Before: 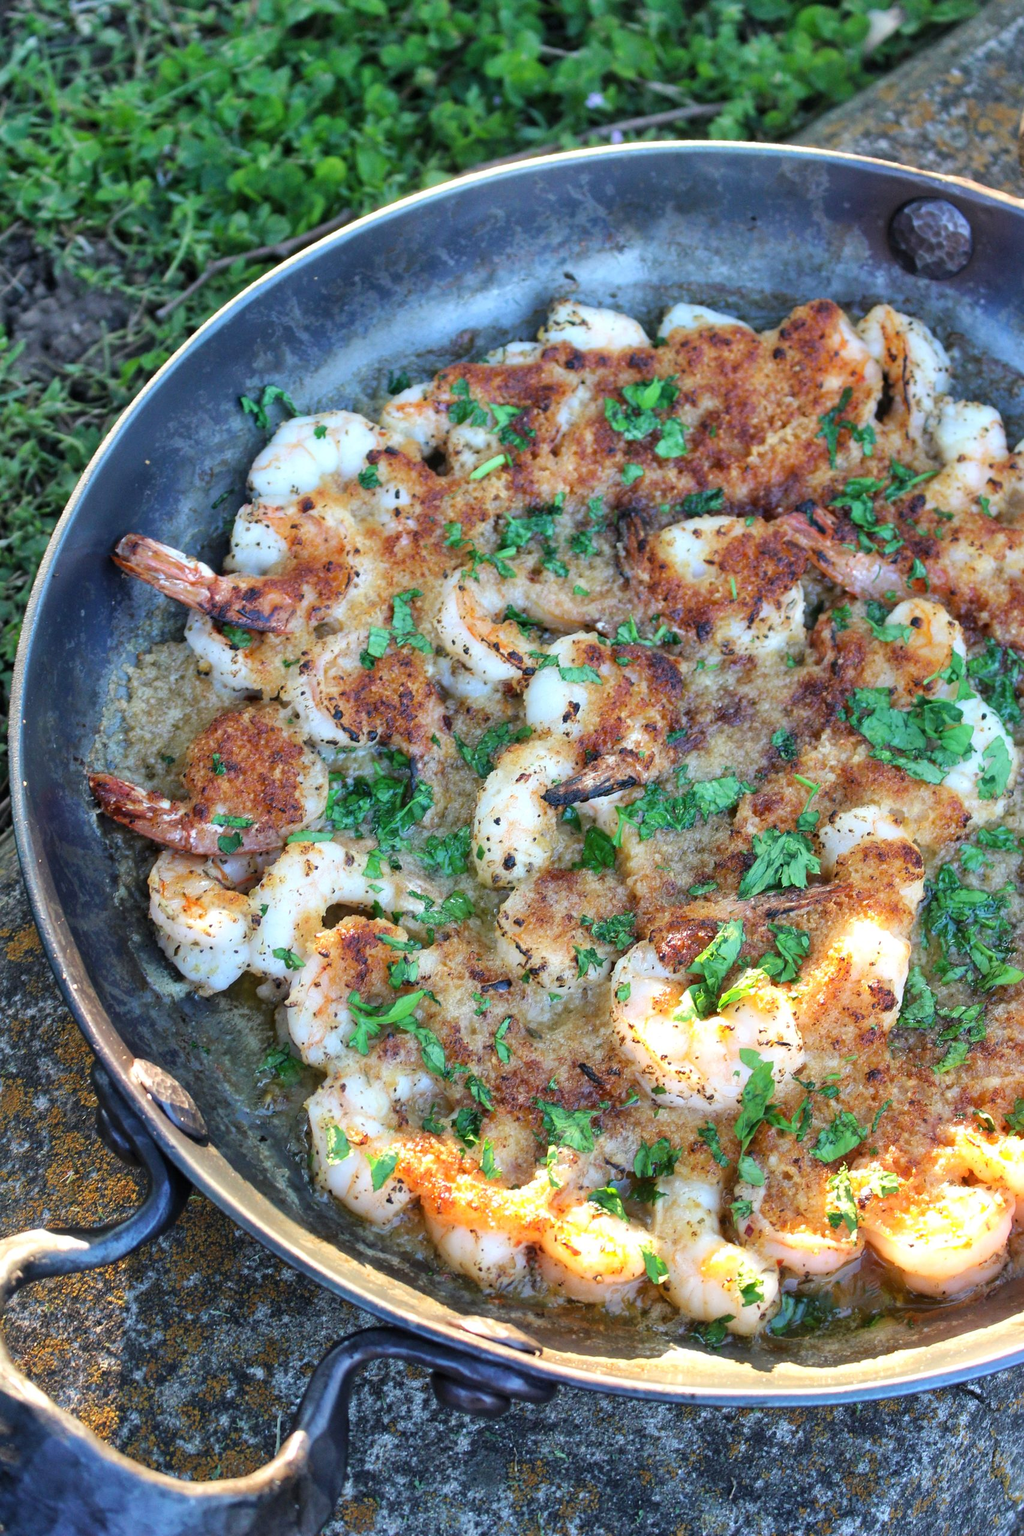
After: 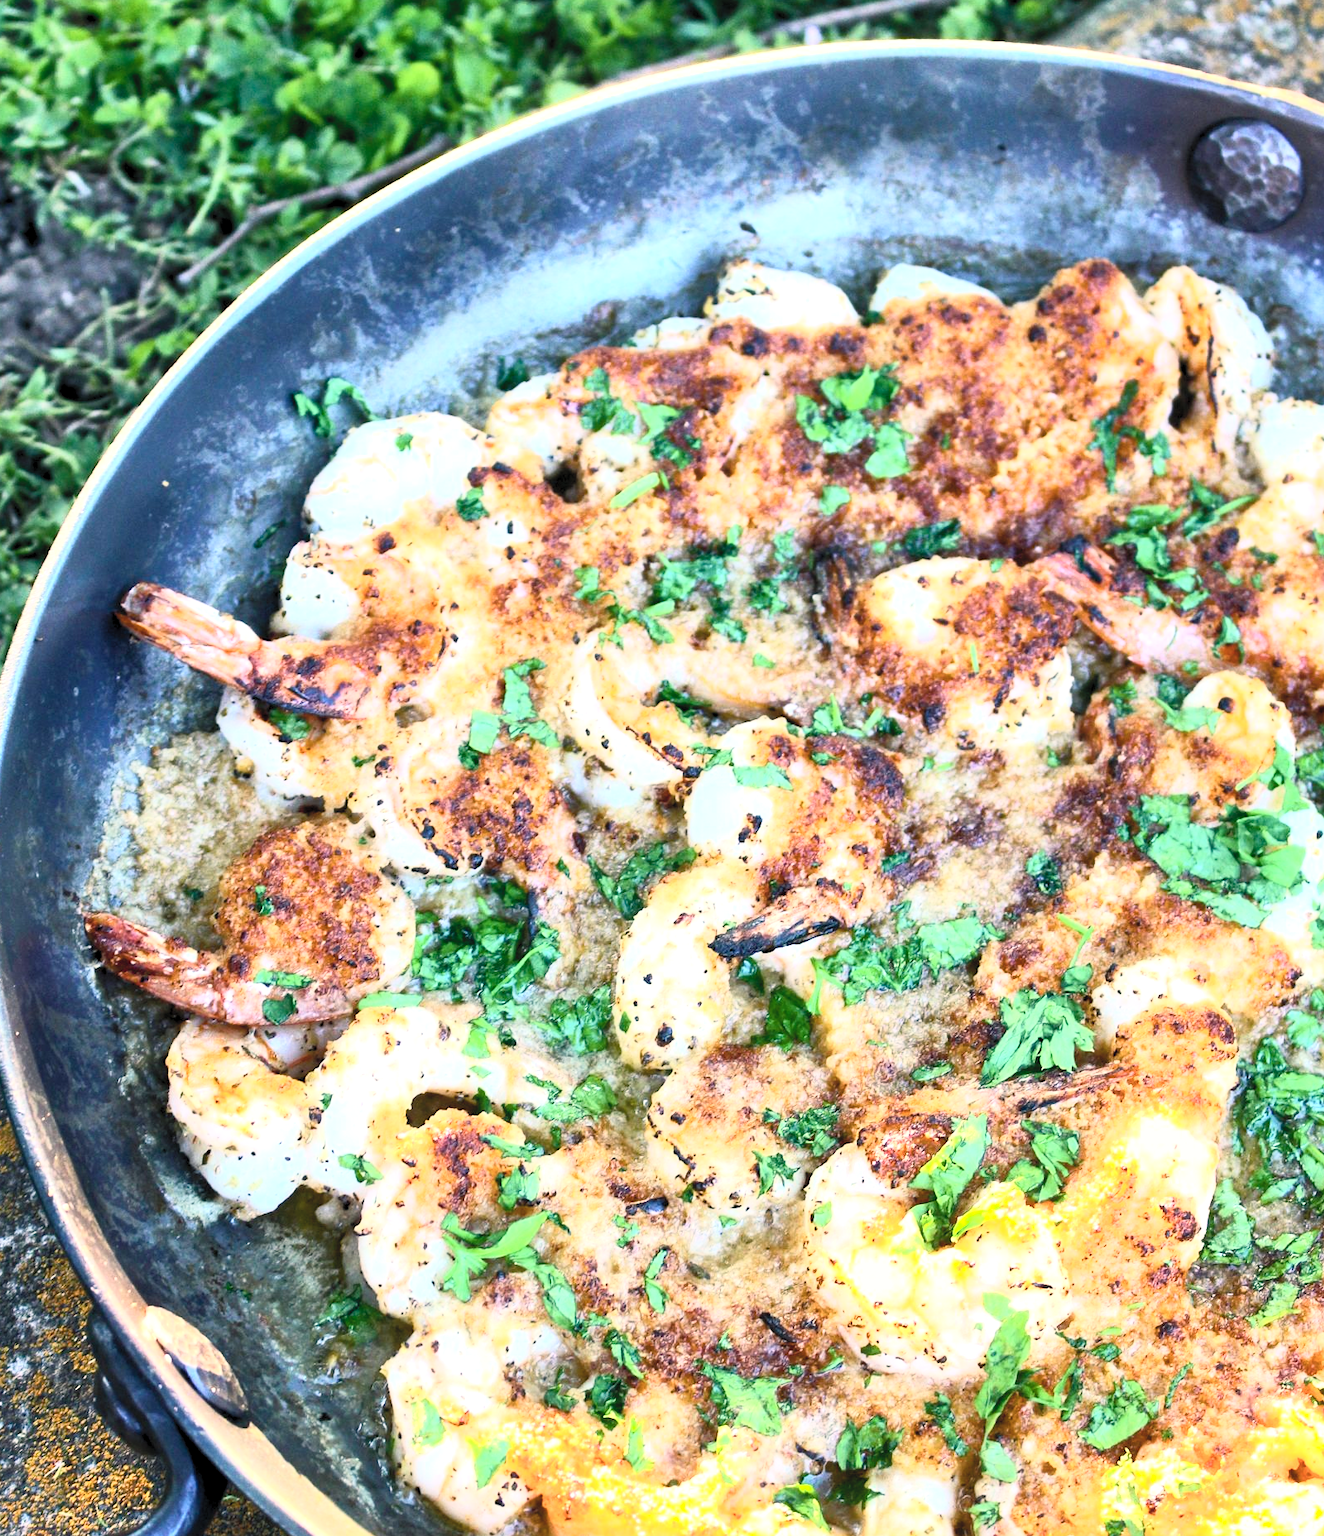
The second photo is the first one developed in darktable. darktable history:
contrast brightness saturation: contrast 0.39, brightness 0.53
crop: left 2.737%, top 7.287%, right 3.421%, bottom 20.179%
color balance rgb: shadows lift › chroma 2%, shadows lift › hue 185.64°, power › luminance 1.48%, highlights gain › chroma 3%, highlights gain › hue 54.51°, global offset › luminance -0.4%, perceptual saturation grading › highlights -18.47%, perceptual saturation grading › mid-tones 6.62%, perceptual saturation grading › shadows 28.22%, perceptual brilliance grading › highlights 15.68%, perceptual brilliance grading › shadows -14.29%, global vibrance 25.96%, contrast 6.45%
